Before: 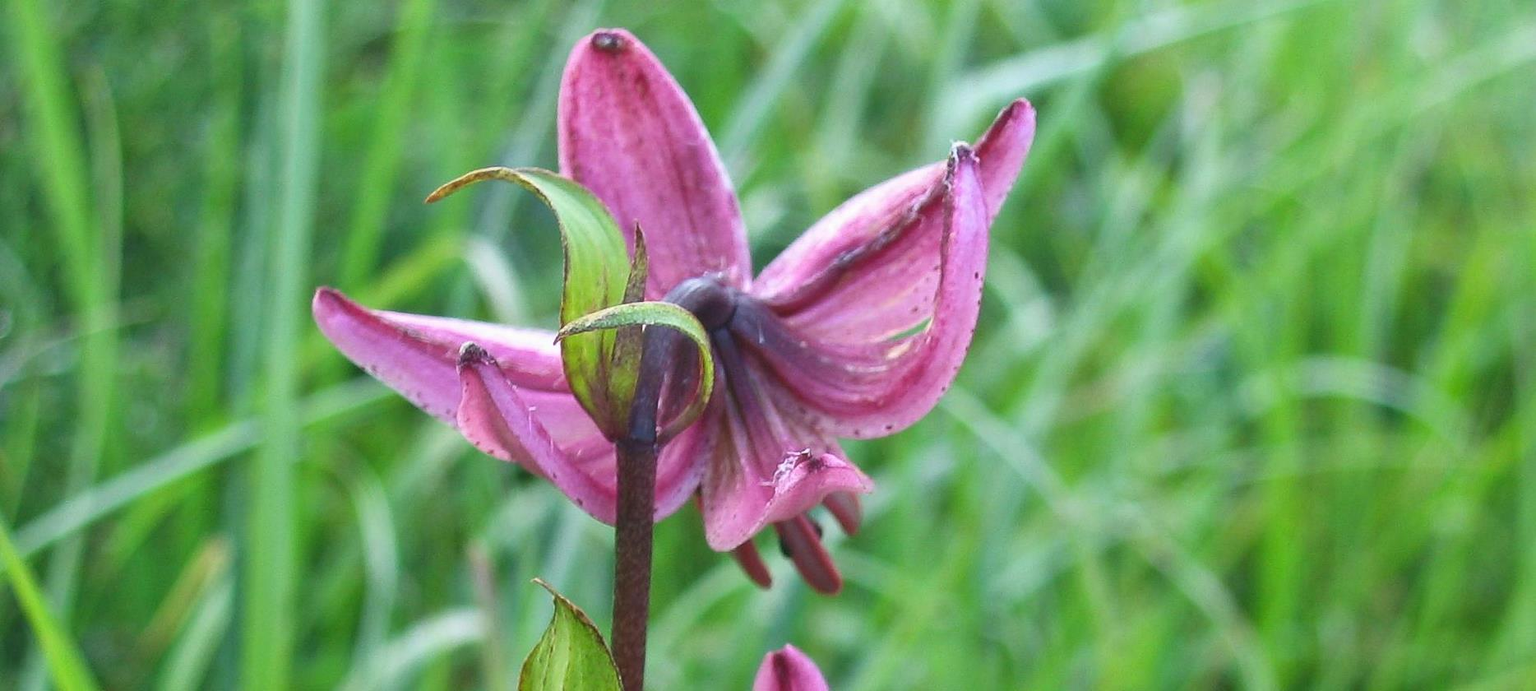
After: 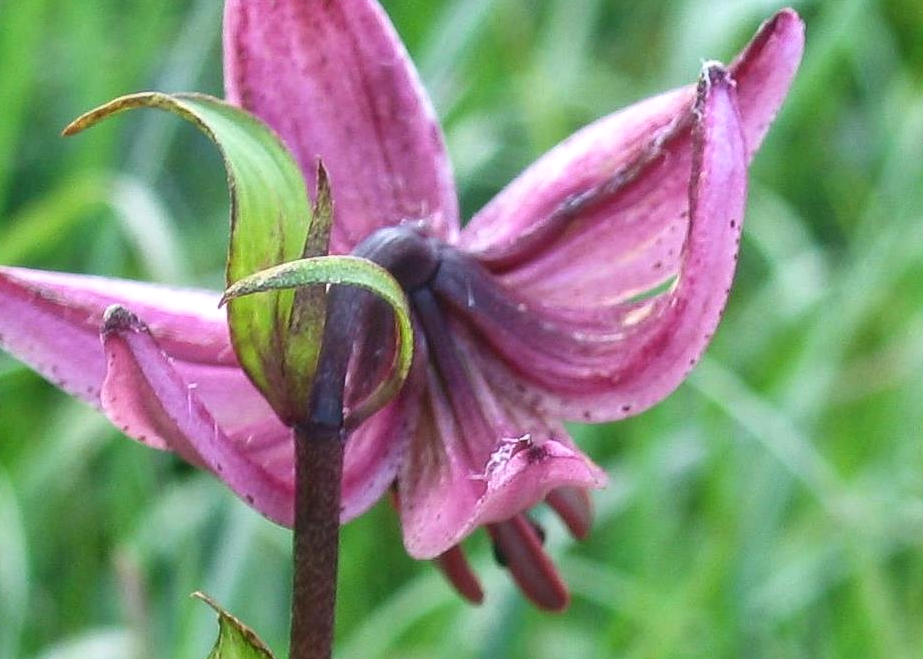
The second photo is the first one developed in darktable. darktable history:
bloom: size 9%, threshold 100%, strength 7%
local contrast: on, module defaults
crop and rotate: angle 0.02°, left 24.353%, top 13.219%, right 26.156%, bottom 8.224%
